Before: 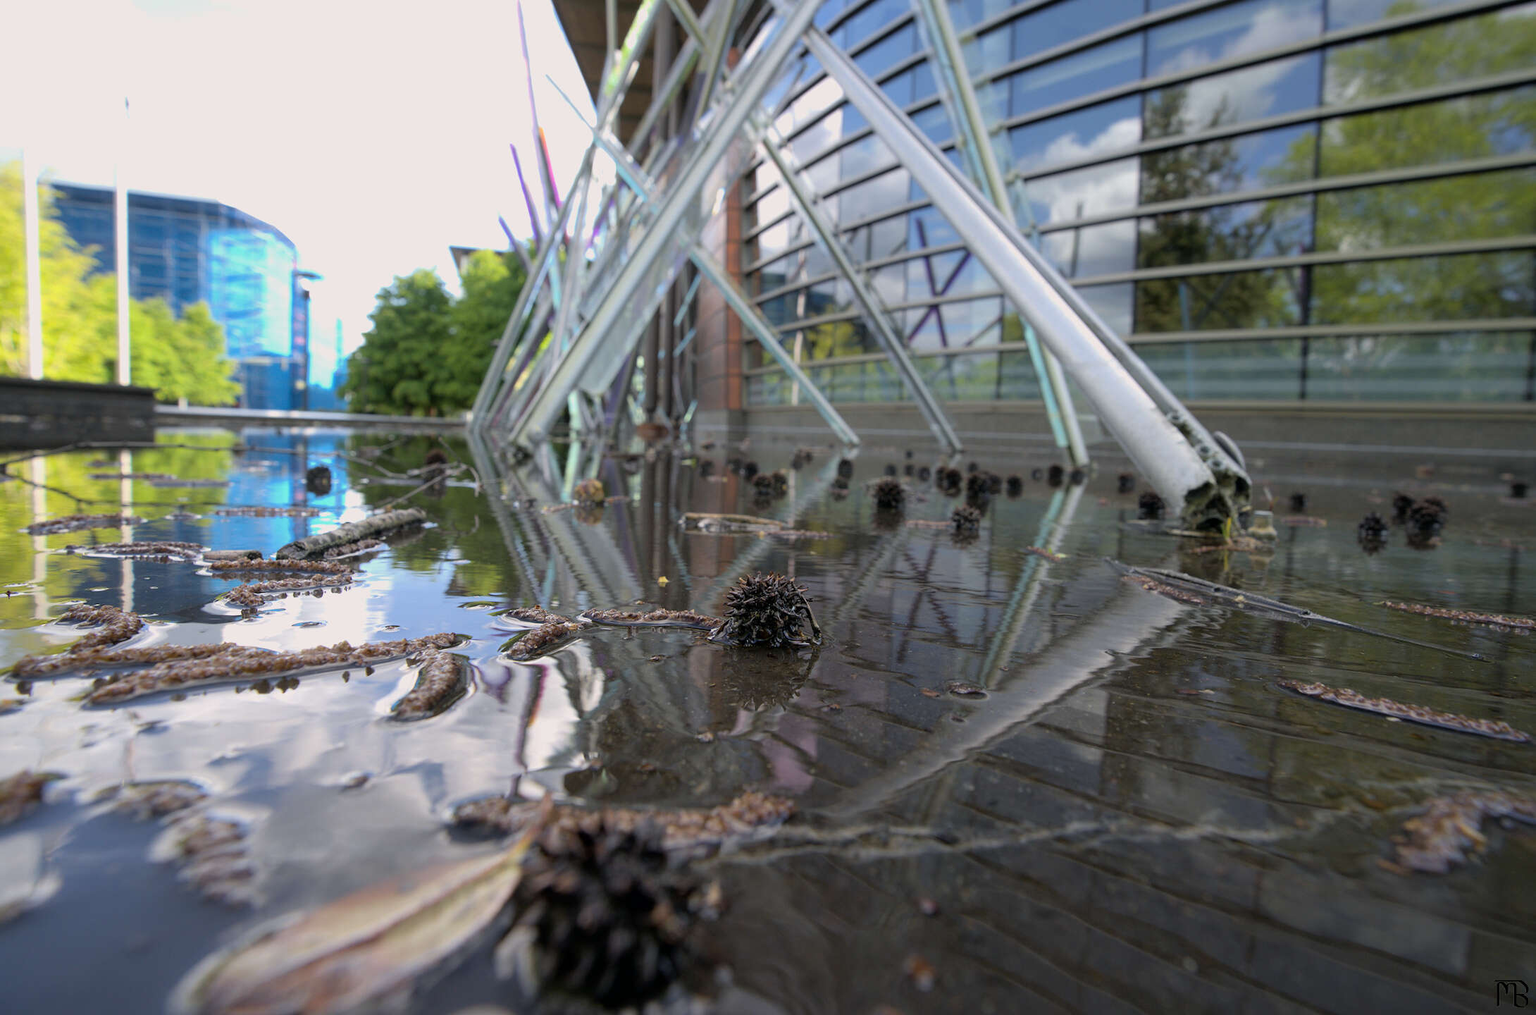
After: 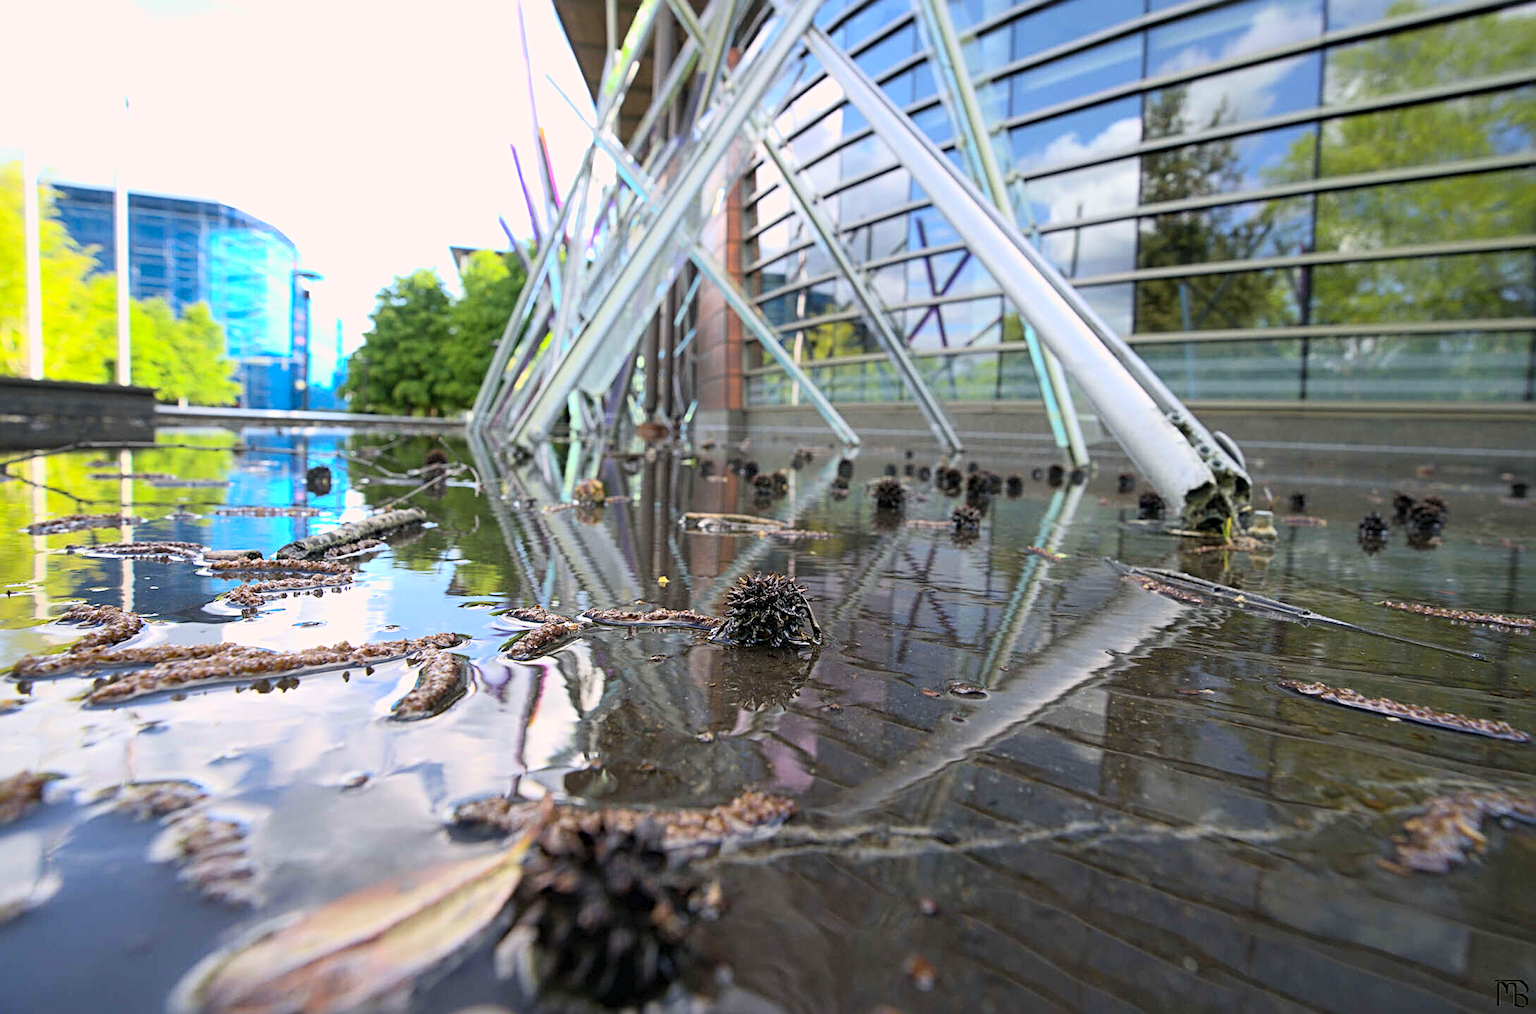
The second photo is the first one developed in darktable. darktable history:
contrast brightness saturation: contrast 0.238, brightness 0.241, saturation 0.389
sharpen: radius 4
